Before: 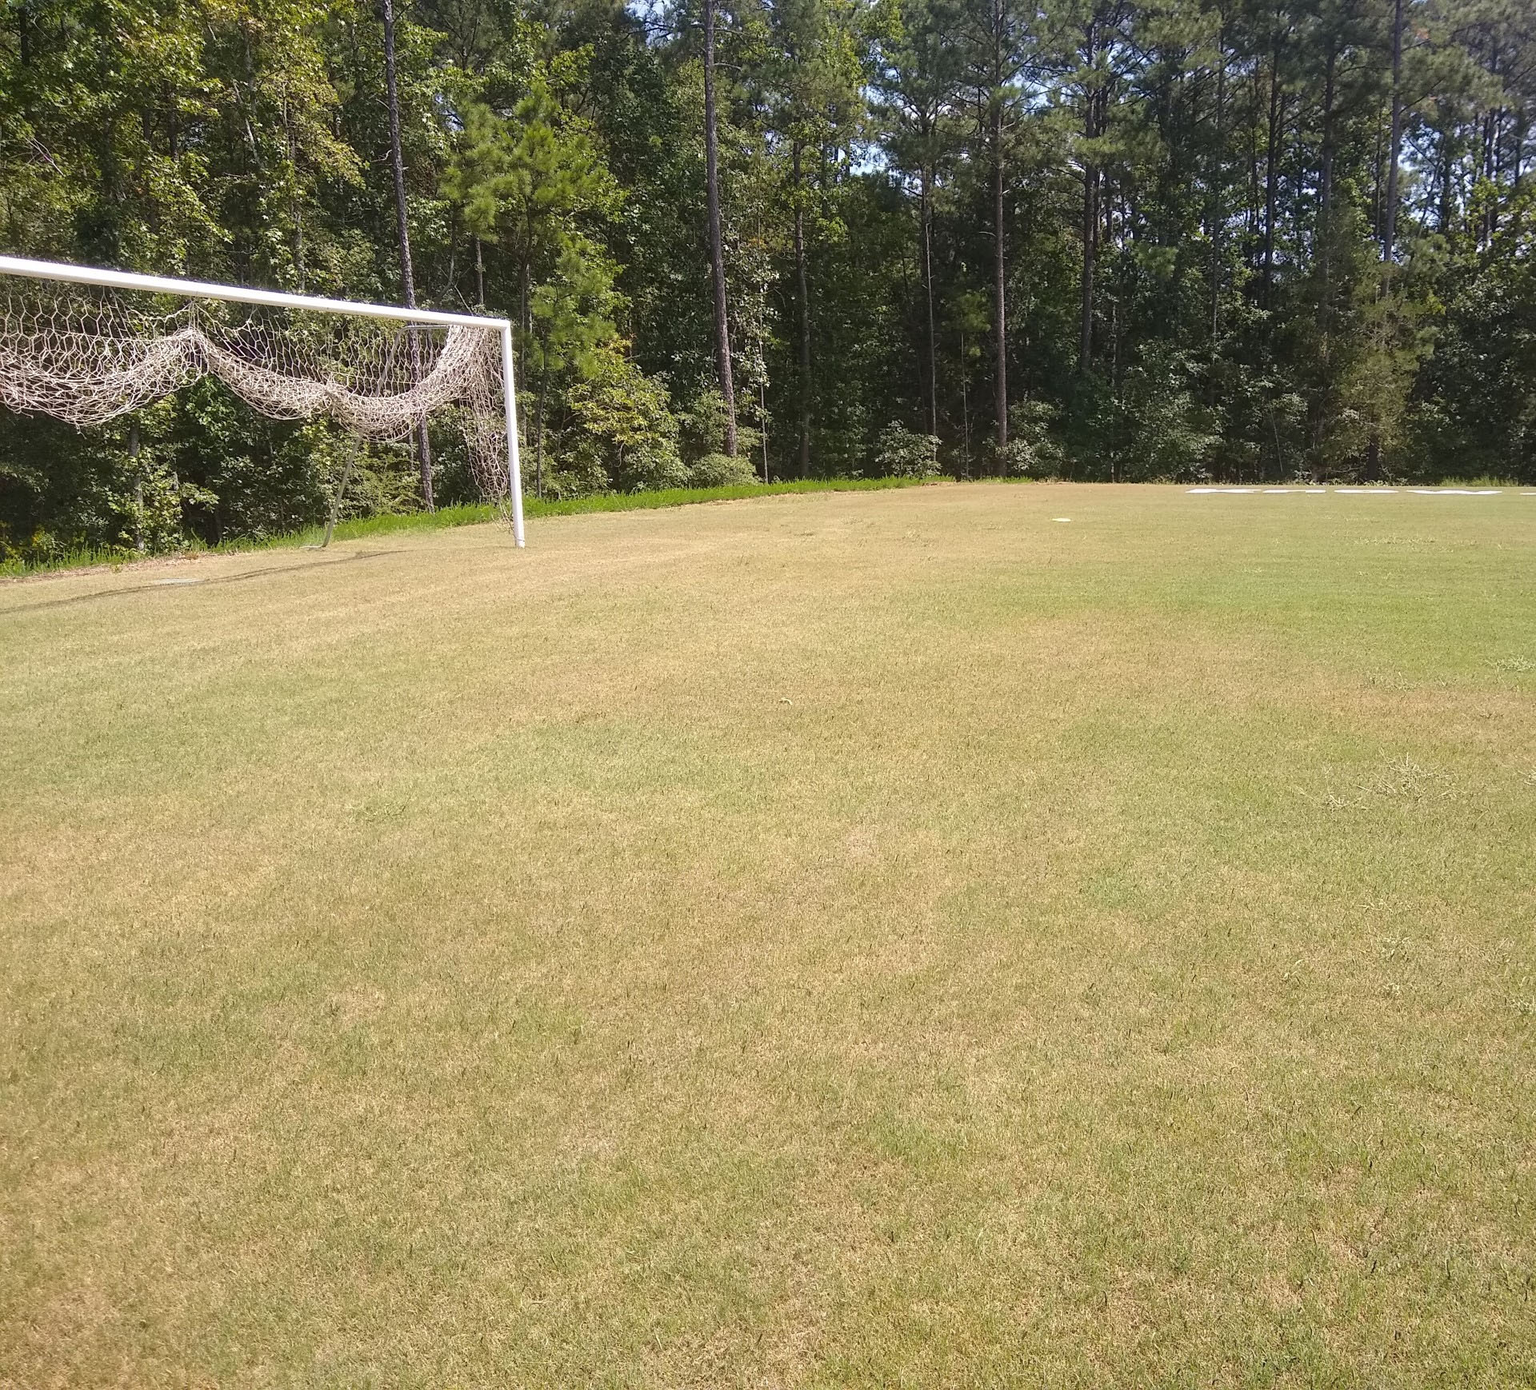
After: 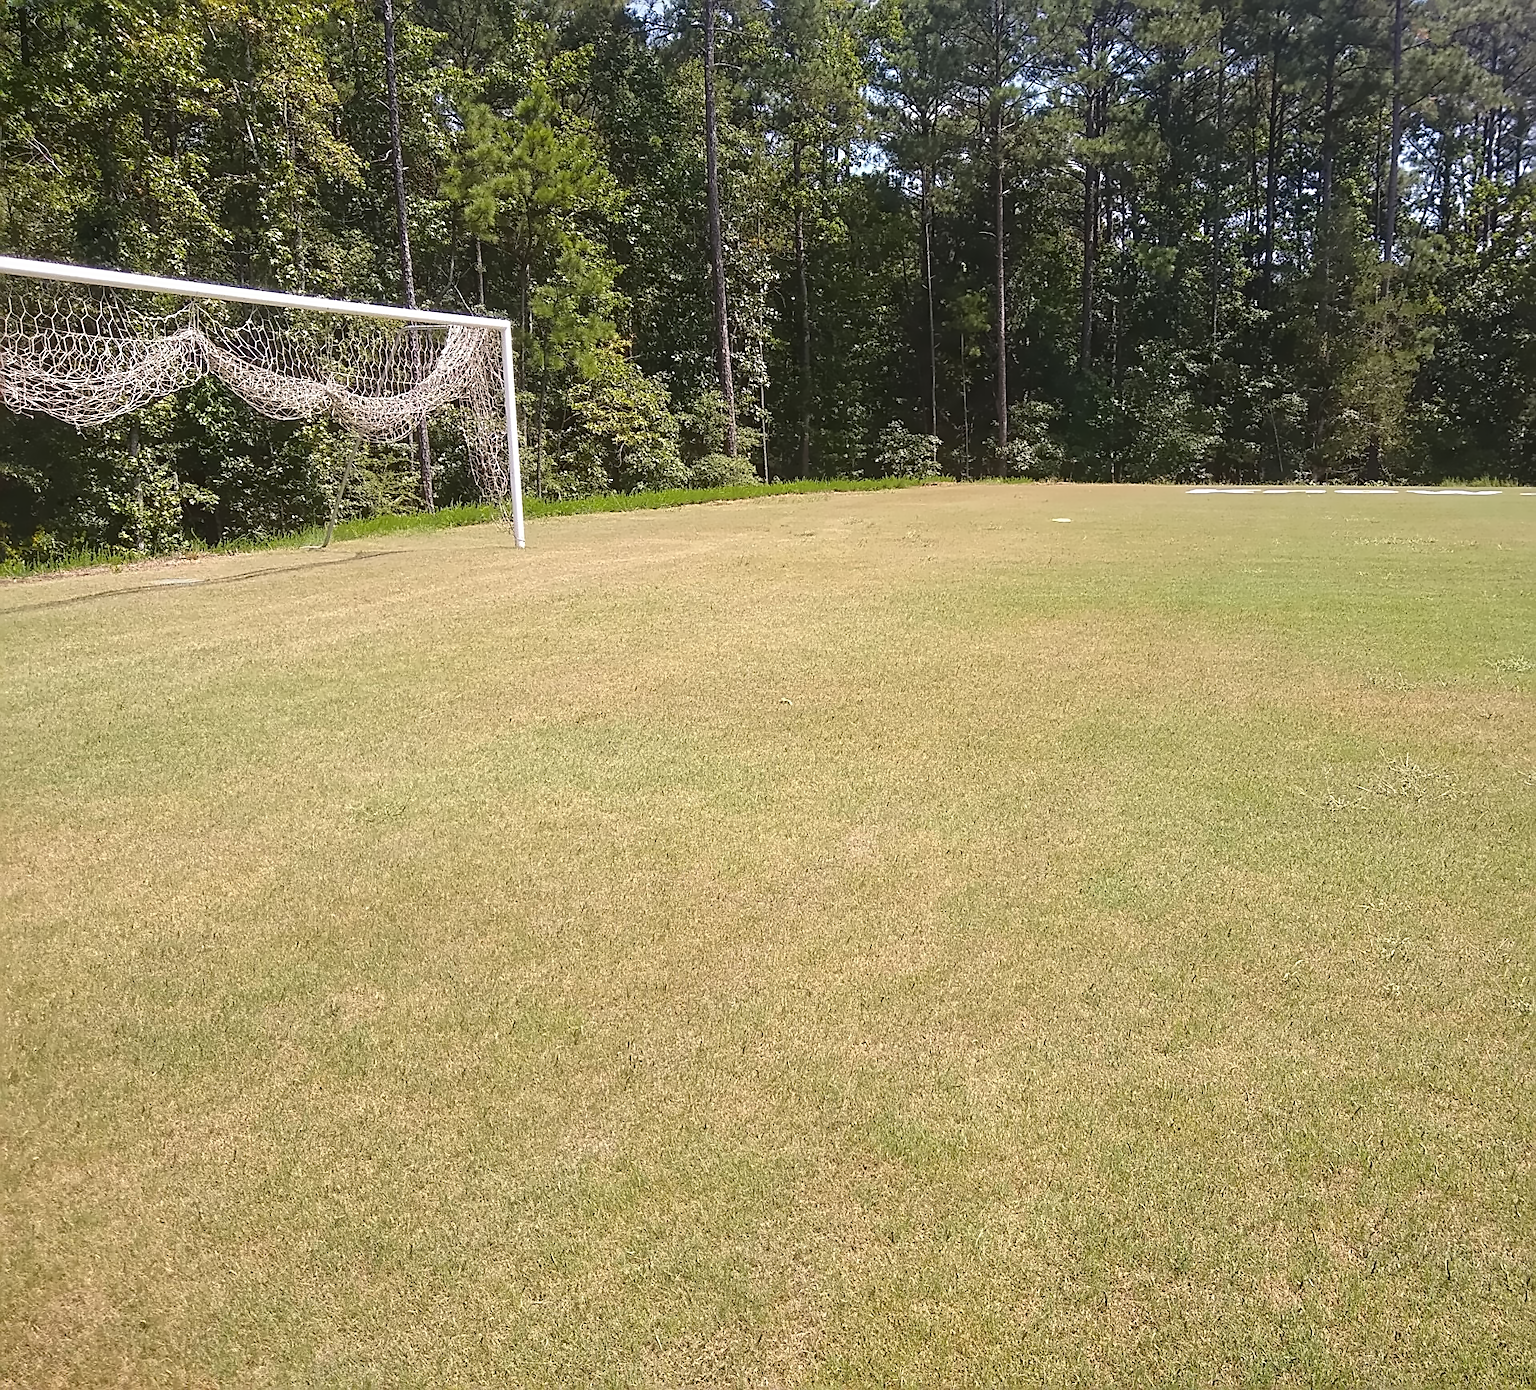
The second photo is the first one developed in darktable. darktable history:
denoise (profiled): central pixel weight 0, a [-1, 0, 0], b [0, 0, 0], mode non-local means, y [[0, 0, 0.5 ×5] ×4, [0.5 ×7], [0.5 ×7]], fix various bugs in algorithm false, upgrade profiled transform false, color mode RGB, compensate highlight preservation false
sharpen: radius 2.363, amount 0.604
